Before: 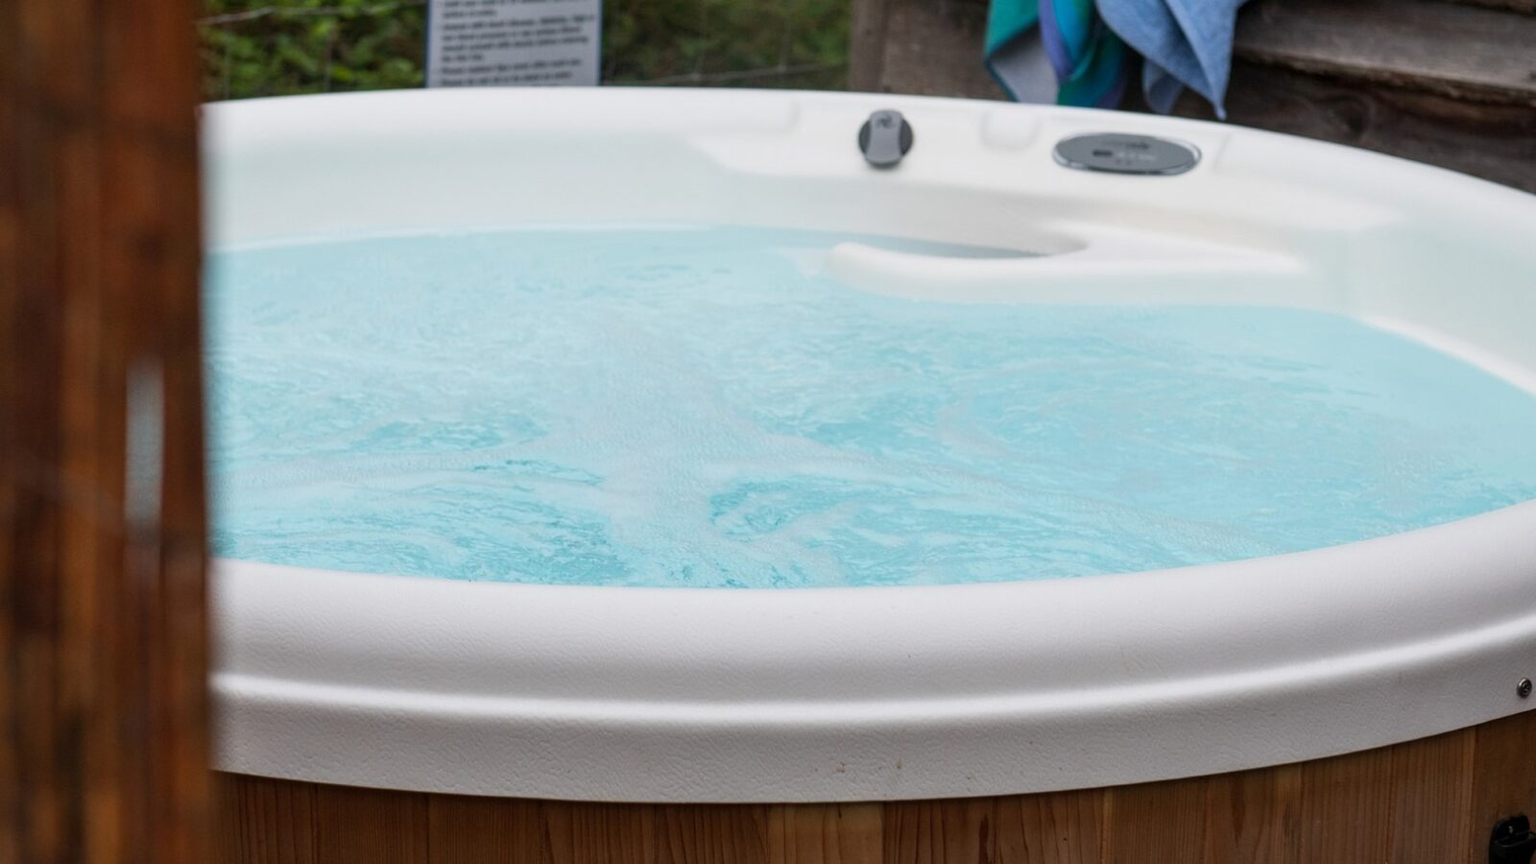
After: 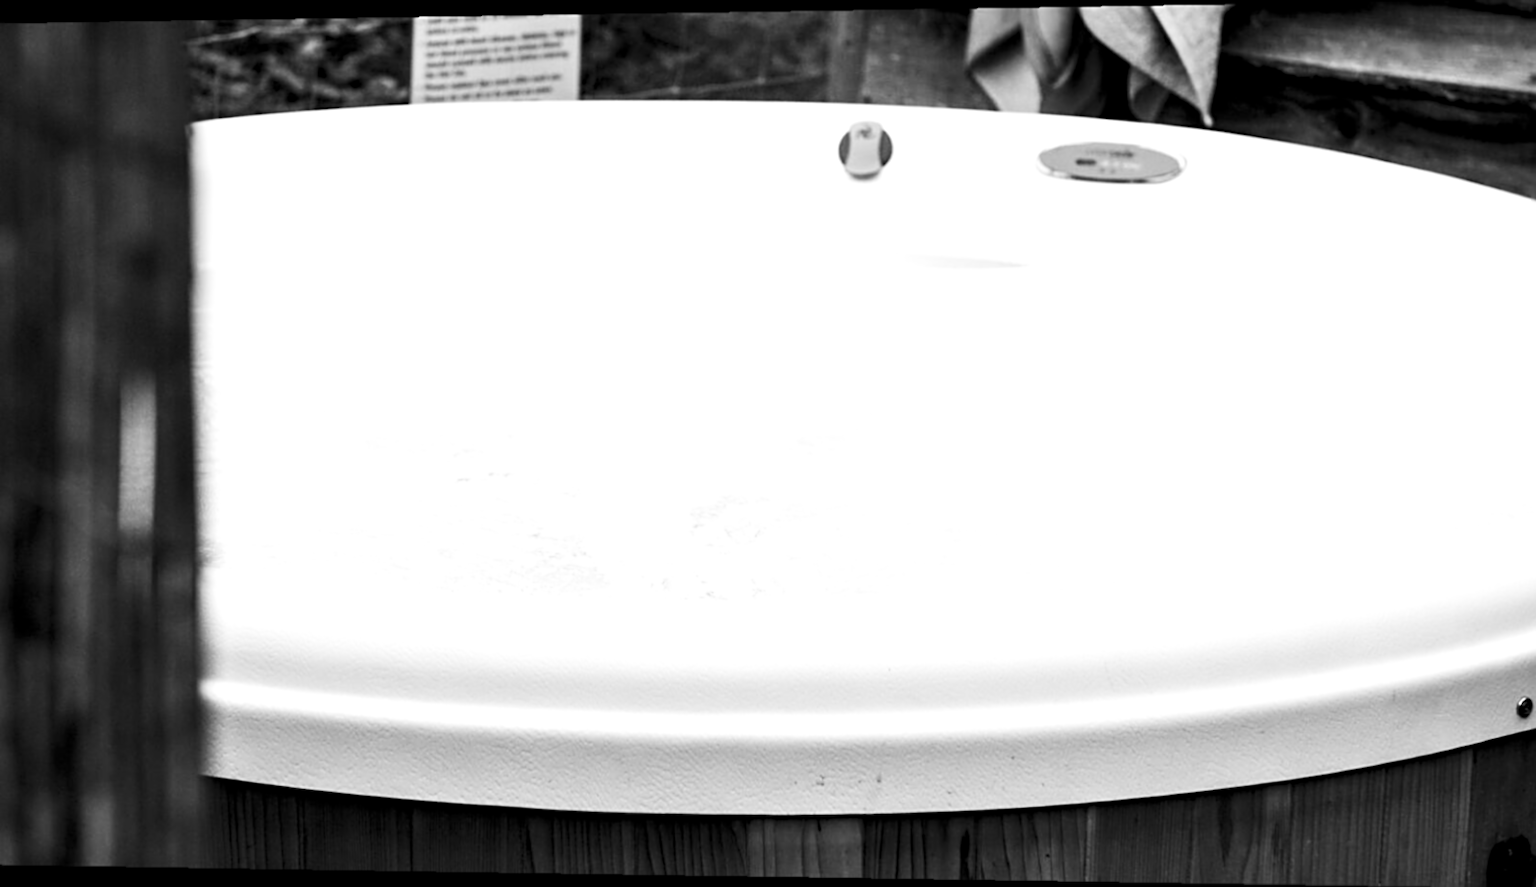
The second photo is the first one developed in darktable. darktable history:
lowpass: radius 0.76, contrast 1.56, saturation 0, unbound 0
rotate and perspective: lens shift (horizontal) -0.055, automatic cropping off
exposure: black level correction 0.01, exposure 1 EV, compensate highlight preservation false
sharpen: on, module defaults
